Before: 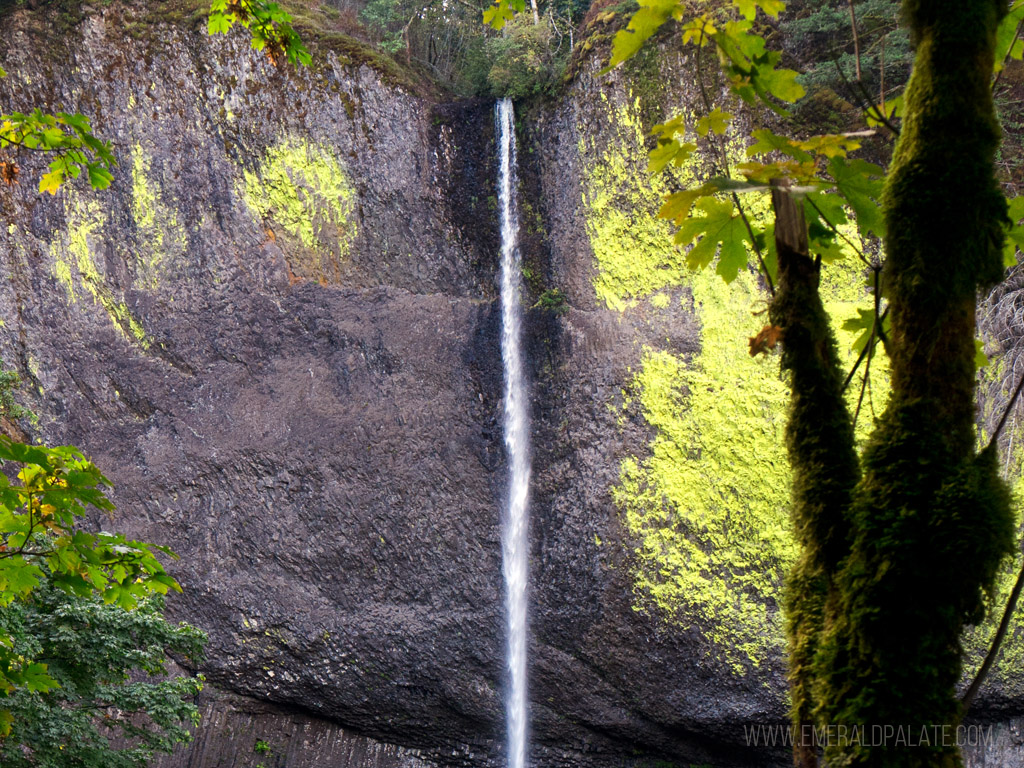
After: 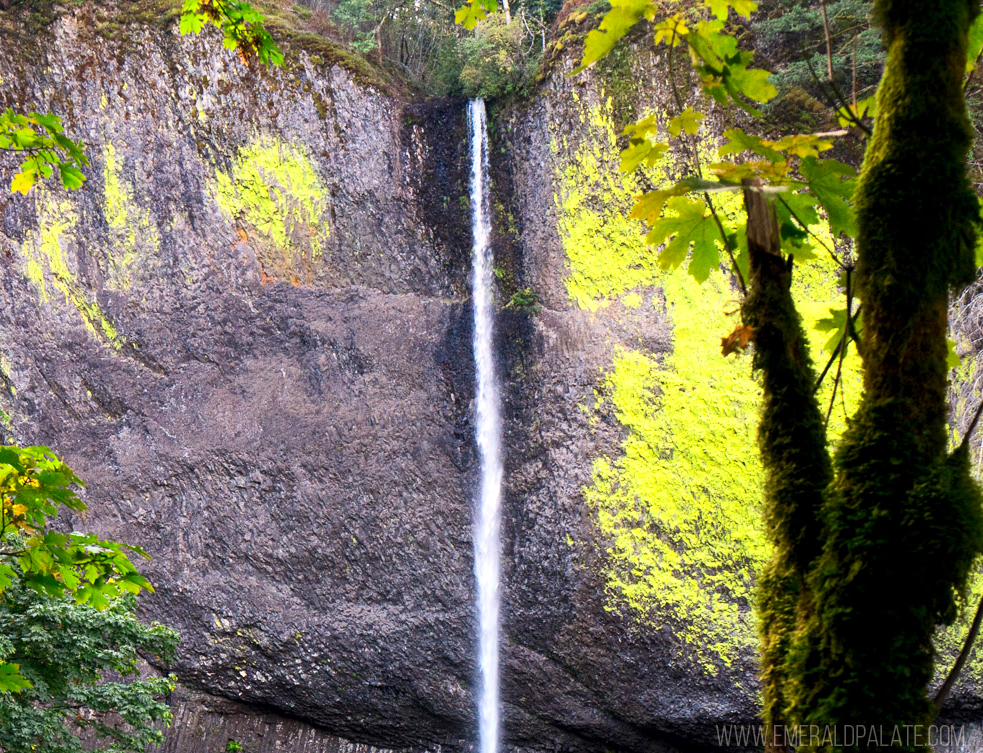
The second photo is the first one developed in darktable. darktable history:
contrast brightness saturation: contrast 0.203, brightness 0.159, saturation 0.224
exposure: black level correction 0.001, exposure 0.143 EV, compensate exposure bias true, compensate highlight preservation false
crop and rotate: left 2.759%, right 1.186%, bottom 1.879%
